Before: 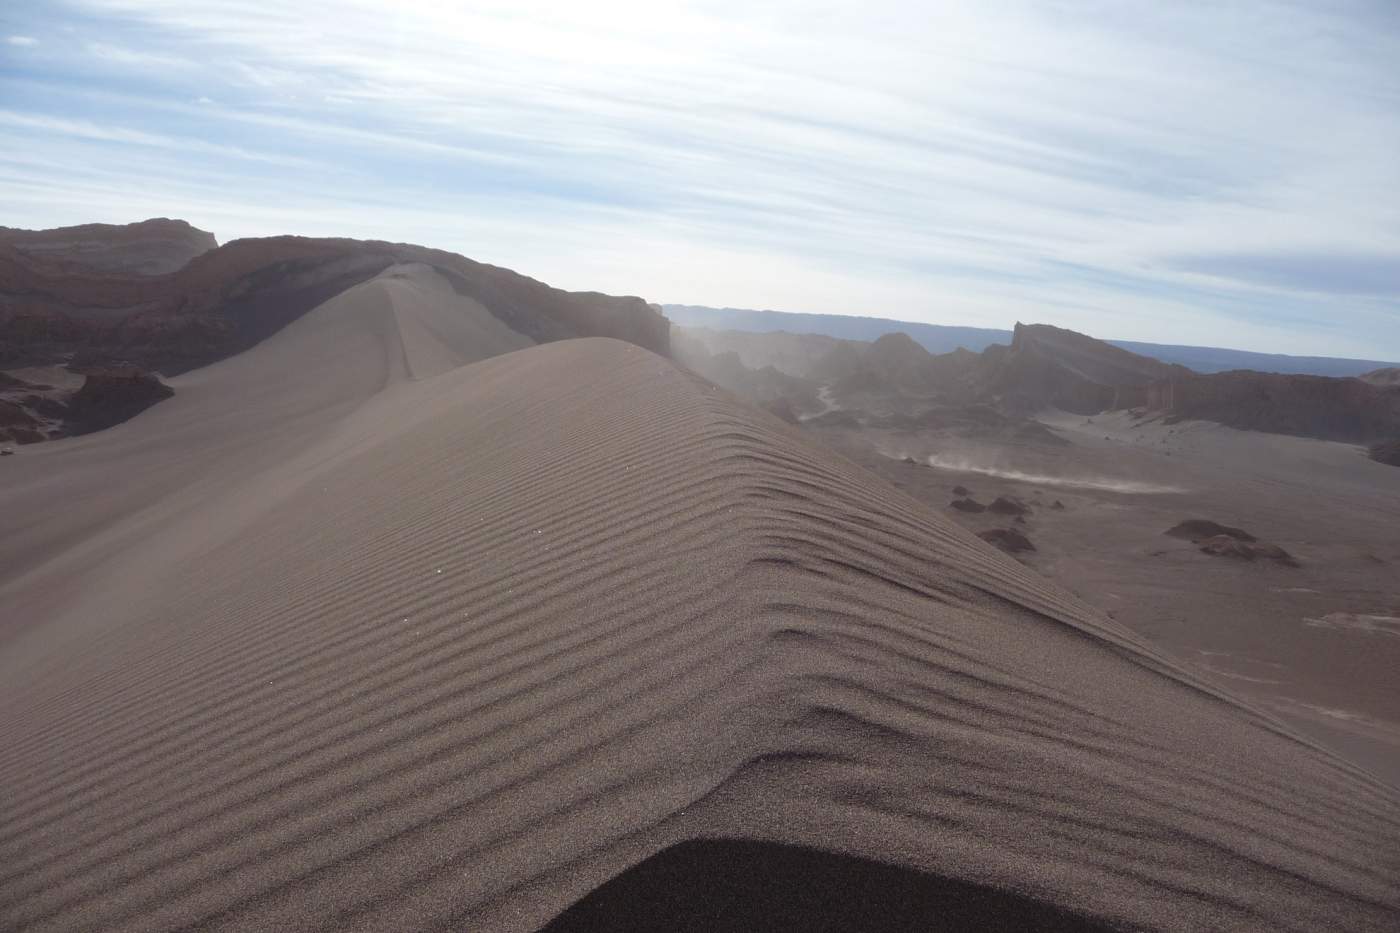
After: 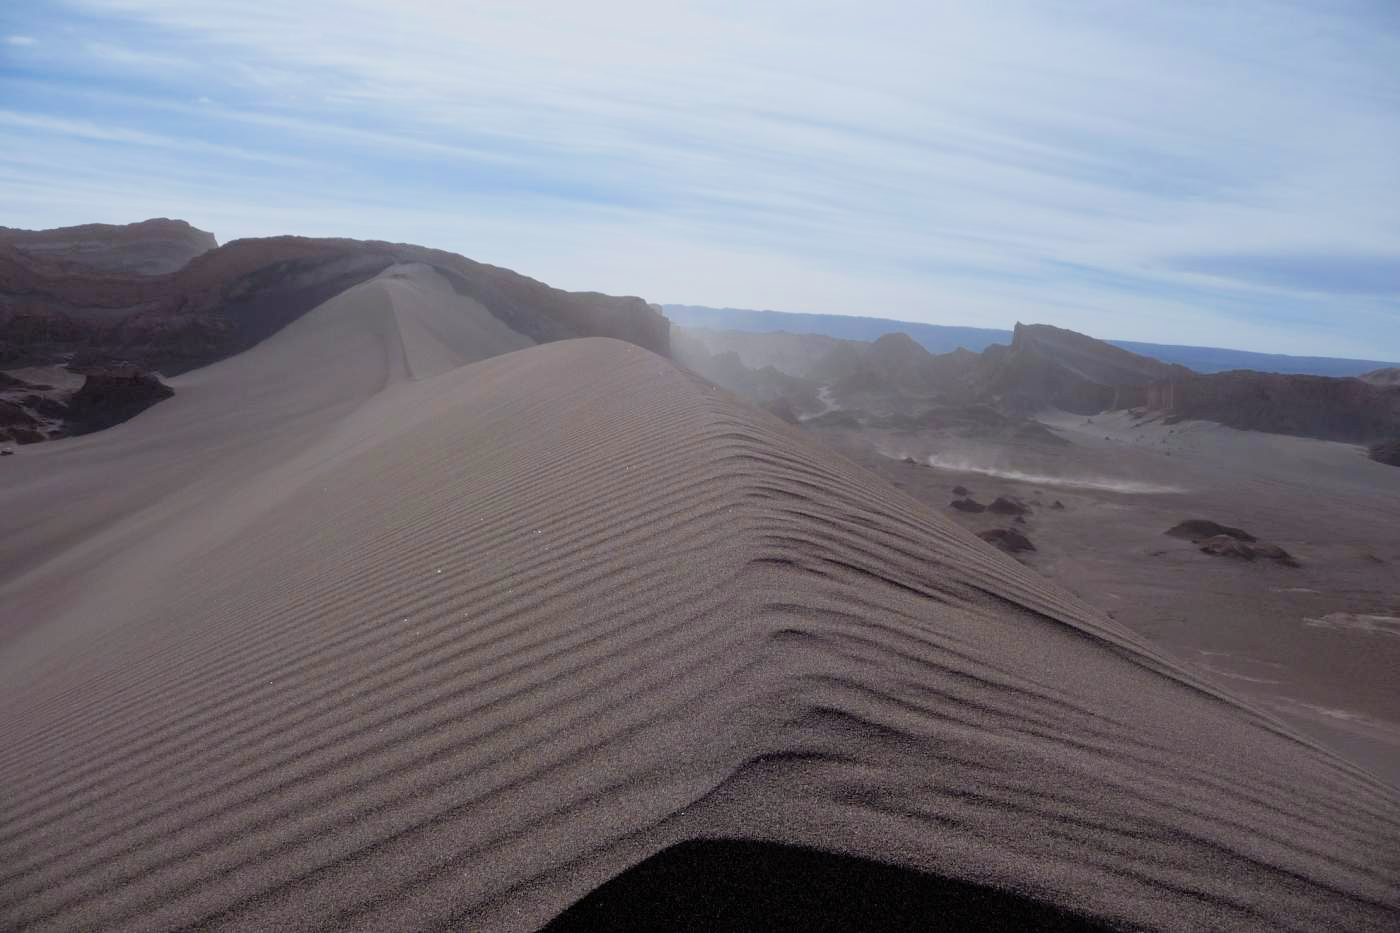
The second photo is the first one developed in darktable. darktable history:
white balance: red 0.967, blue 1.049
filmic rgb: black relative exposure -7.6 EV, white relative exposure 4.64 EV, threshold 3 EV, target black luminance 0%, hardness 3.55, latitude 50.51%, contrast 1.033, highlights saturation mix 10%, shadows ↔ highlights balance -0.198%, color science v4 (2020), enable highlight reconstruction true
